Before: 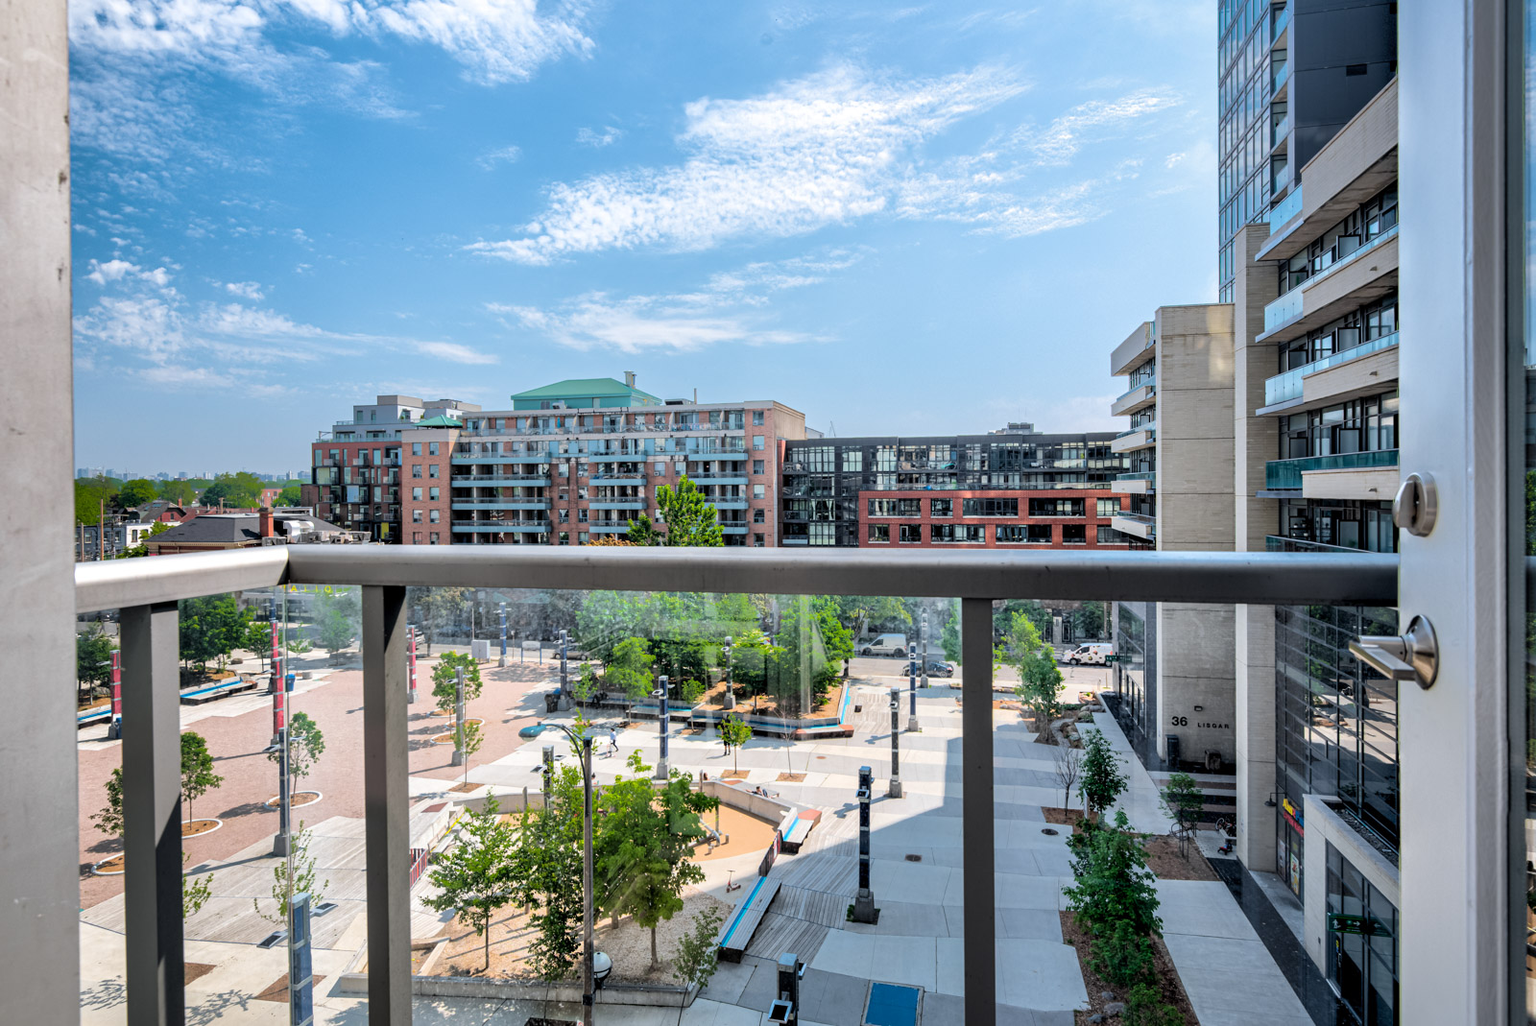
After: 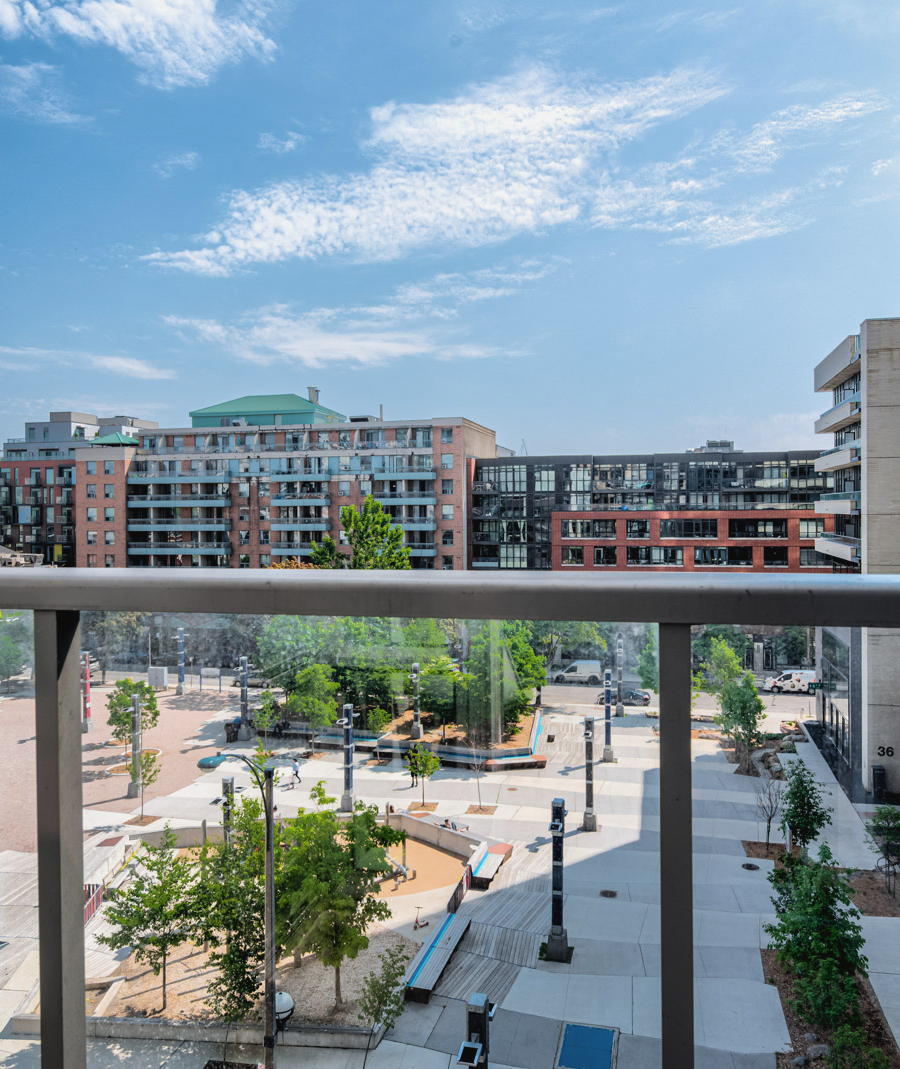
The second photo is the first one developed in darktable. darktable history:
contrast brightness saturation: contrast -0.08, brightness -0.04, saturation -0.11
crop: left 21.496%, right 22.254%
